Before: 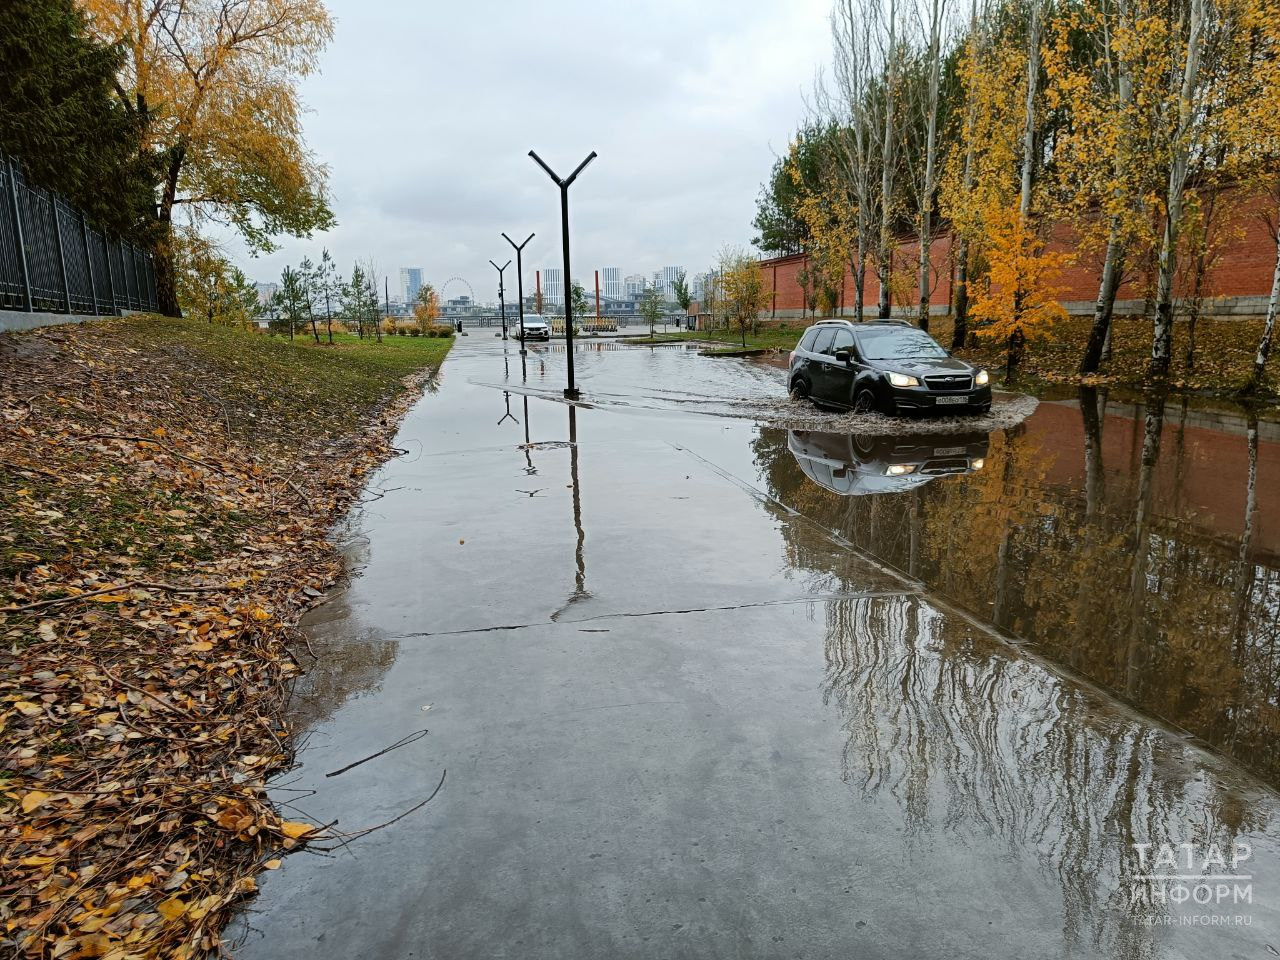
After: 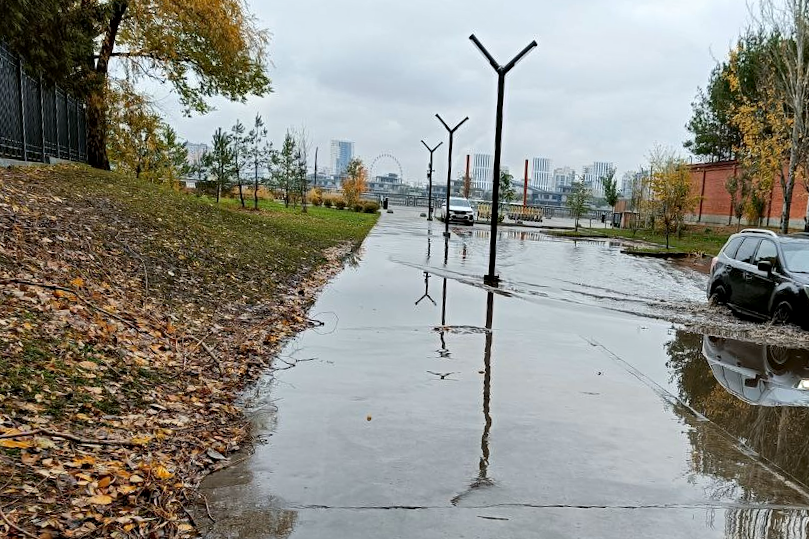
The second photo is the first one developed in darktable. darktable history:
contrast equalizer: octaves 7, y [[0.6 ×6], [0.55 ×6], [0 ×6], [0 ×6], [0 ×6]], mix 0.3
crop and rotate: angle -4.99°, left 2.122%, top 6.945%, right 27.566%, bottom 30.519%
